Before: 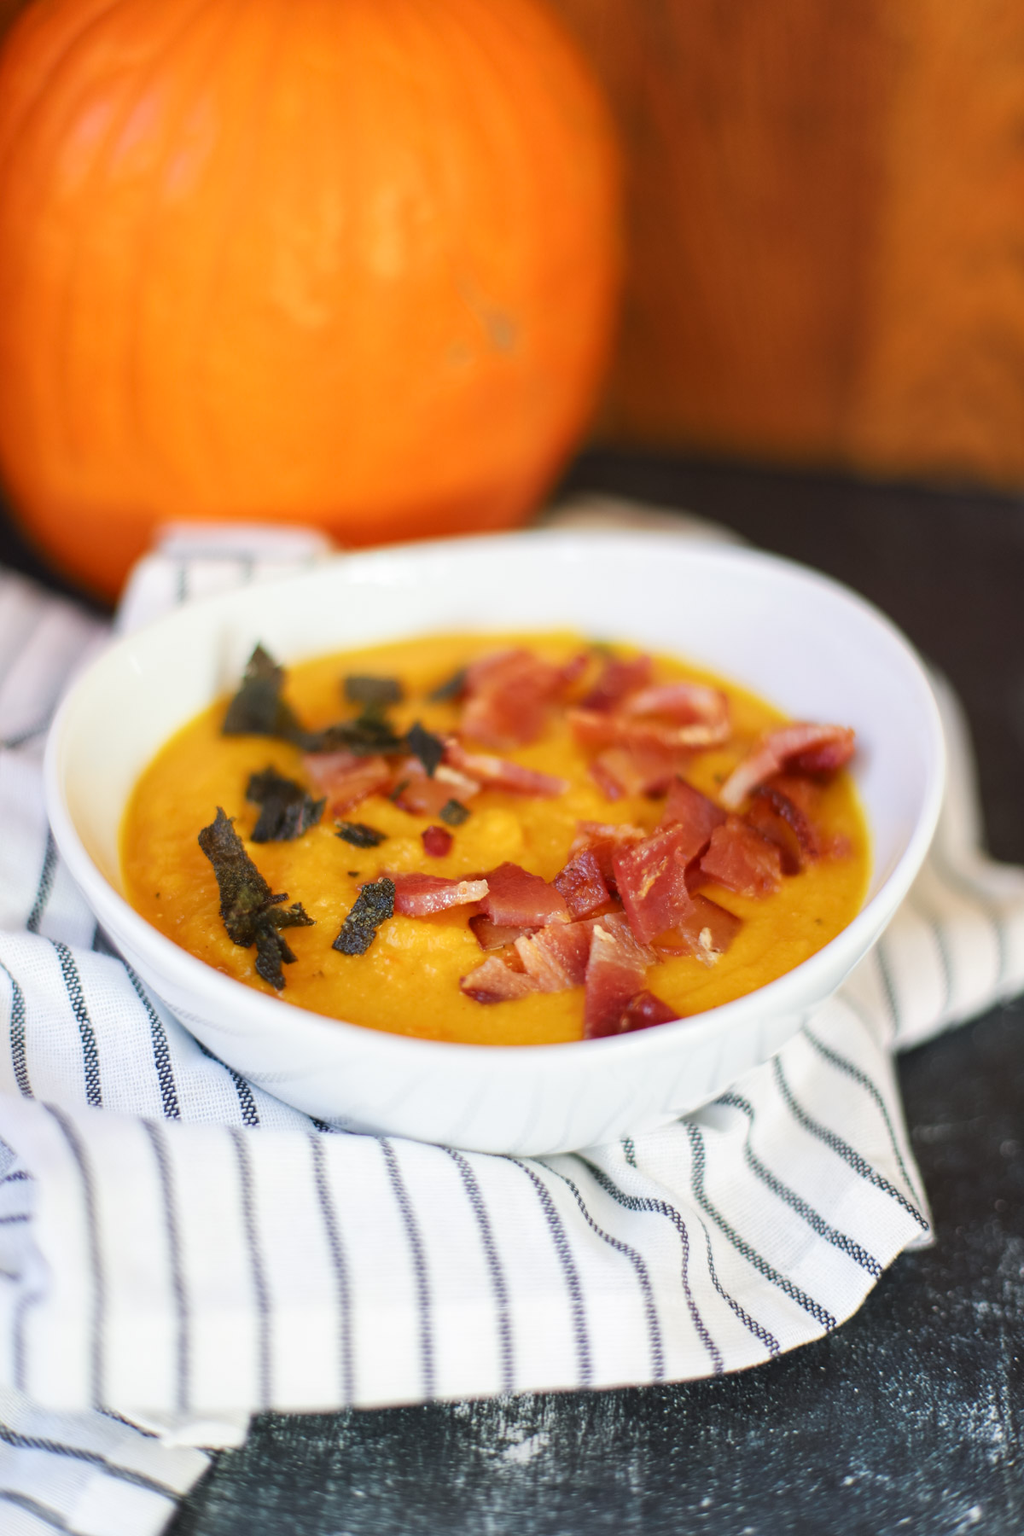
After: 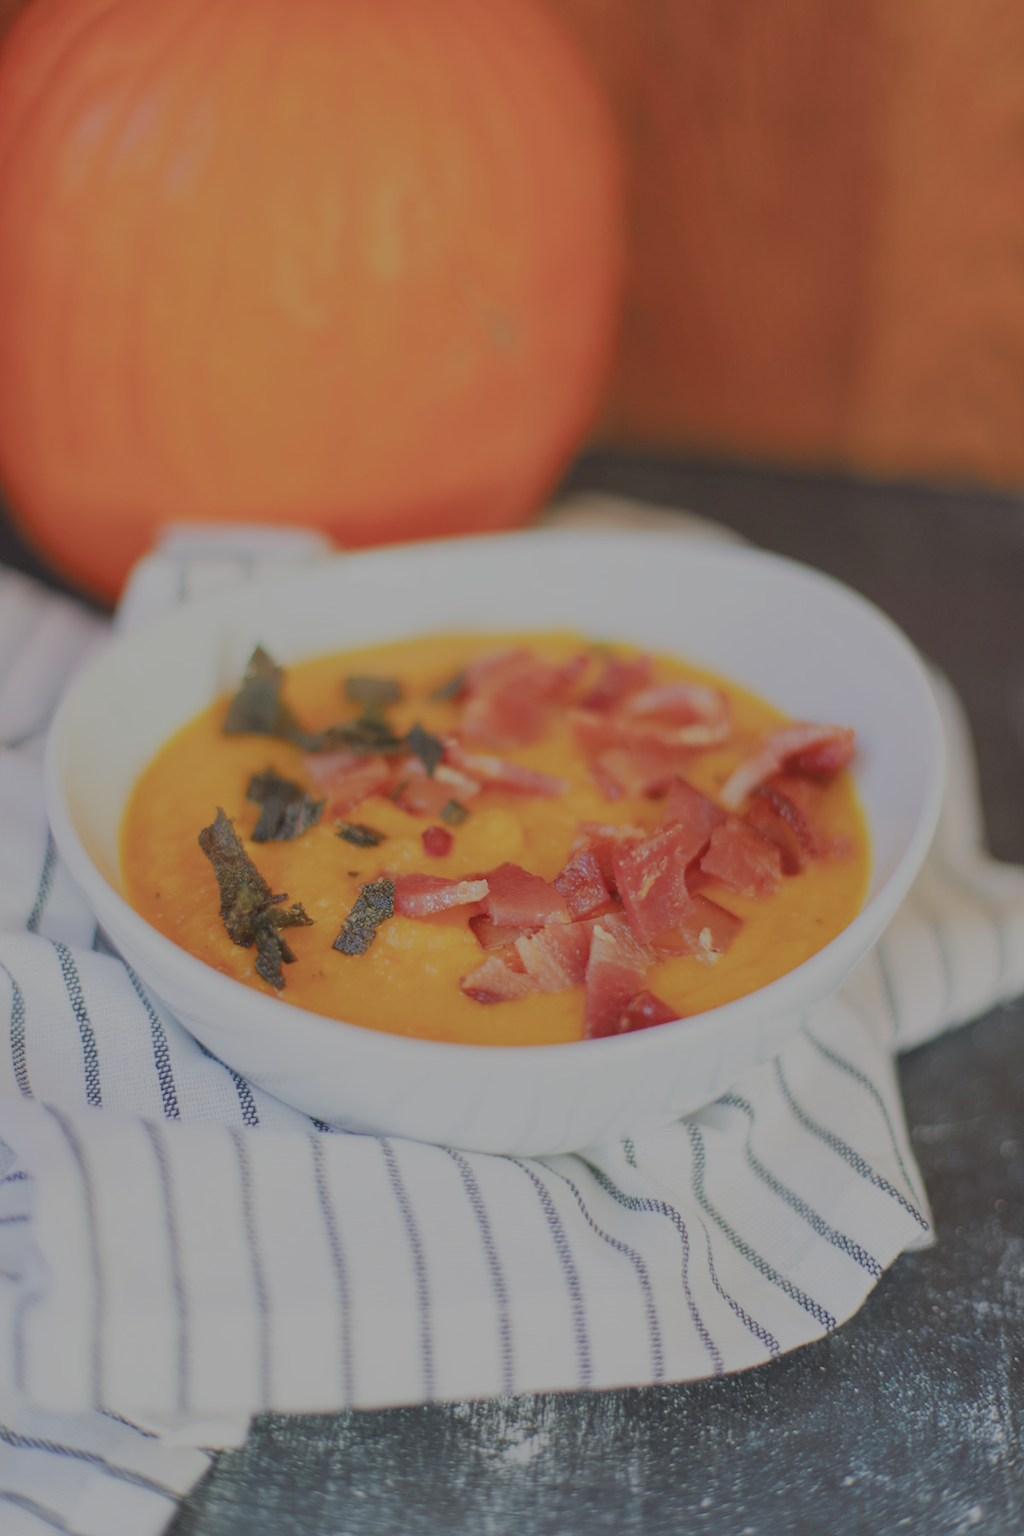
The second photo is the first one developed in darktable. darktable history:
filmic rgb: black relative exposure -15.89 EV, white relative exposure 7.98 EV, threshold 5.98 EV, hardness 4.11, latitude 49.47%, contrast 0.515, enable highlight reconstruction true
